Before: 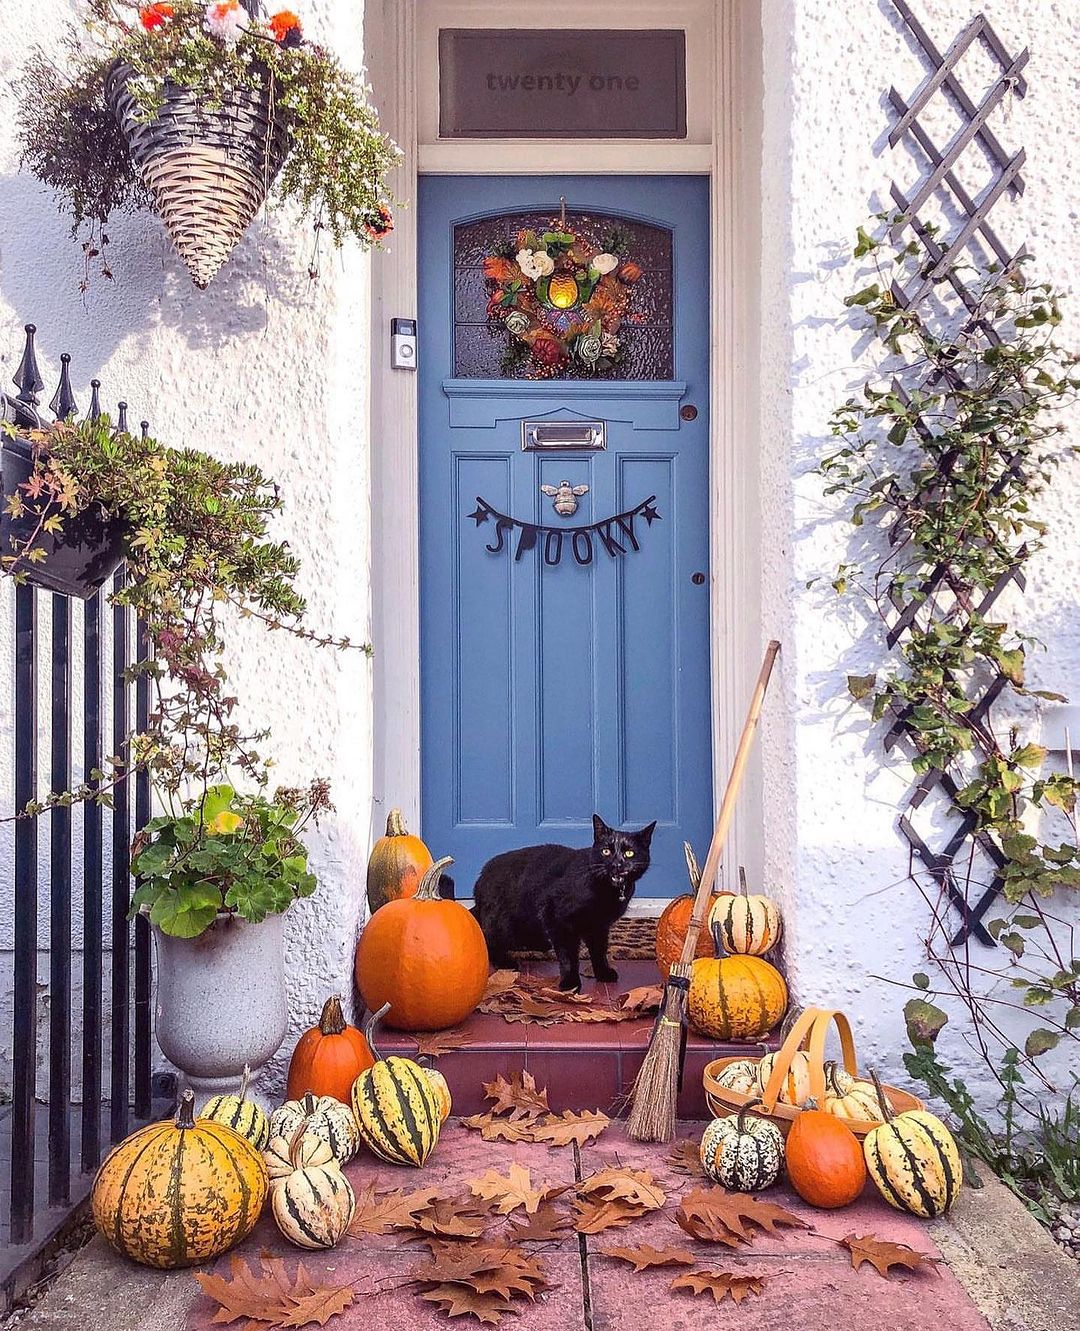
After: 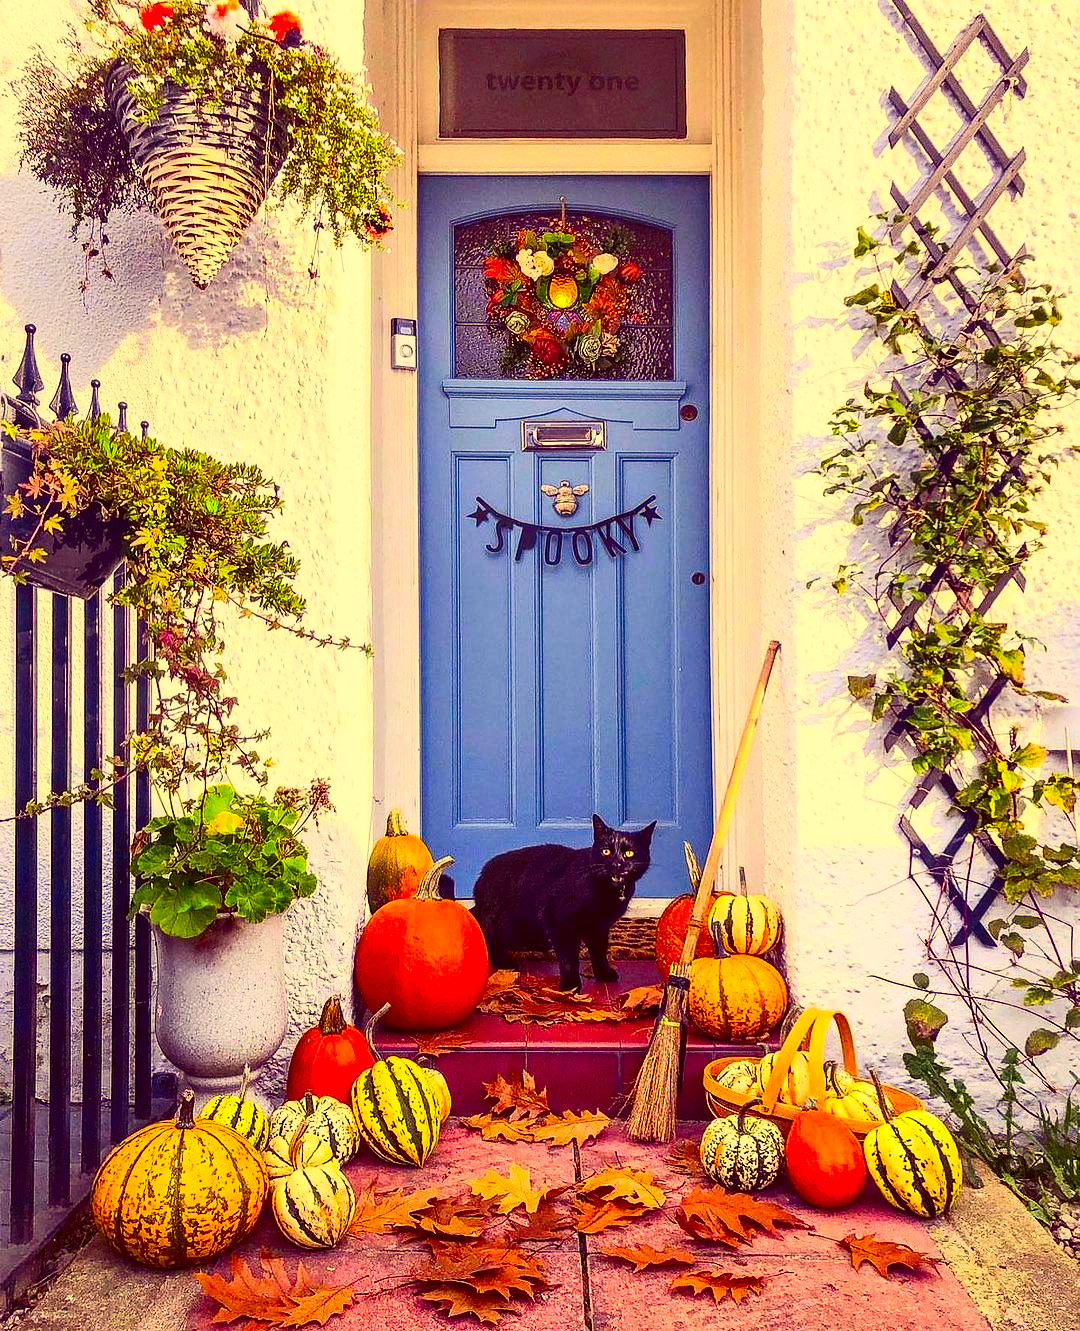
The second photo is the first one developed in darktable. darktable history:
contrast brightness saturation: contrast 0.26, brightness 0.02, saturation 0.87
color correction: highlights a* -0.482, highlights b* 40, shadows a* 9.8, shadows b* -0.161
